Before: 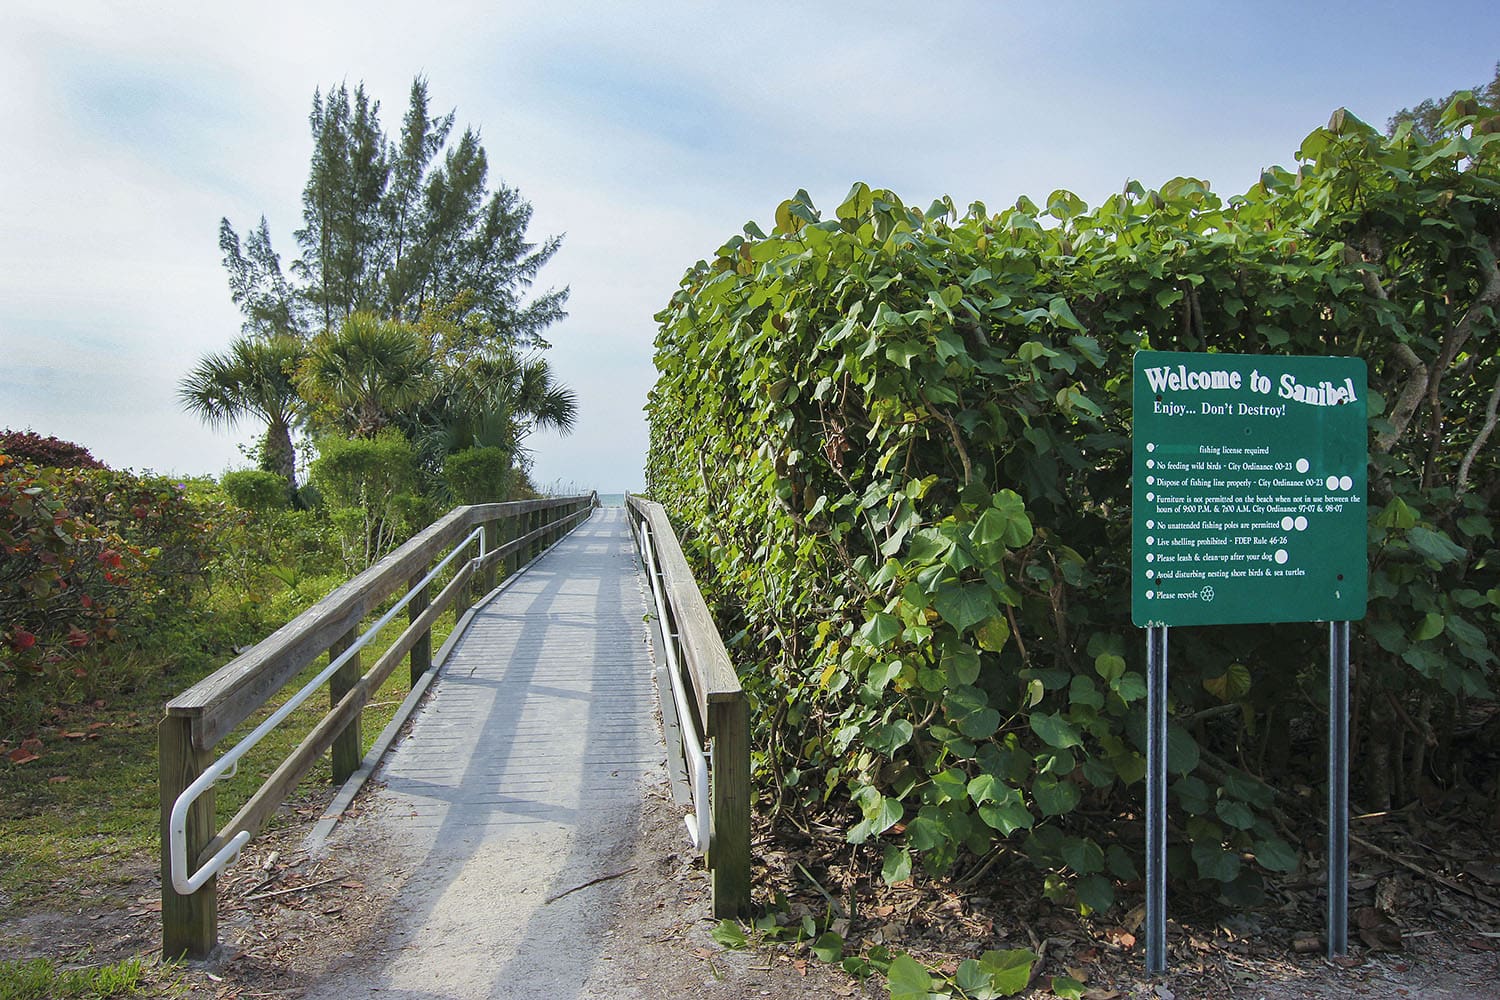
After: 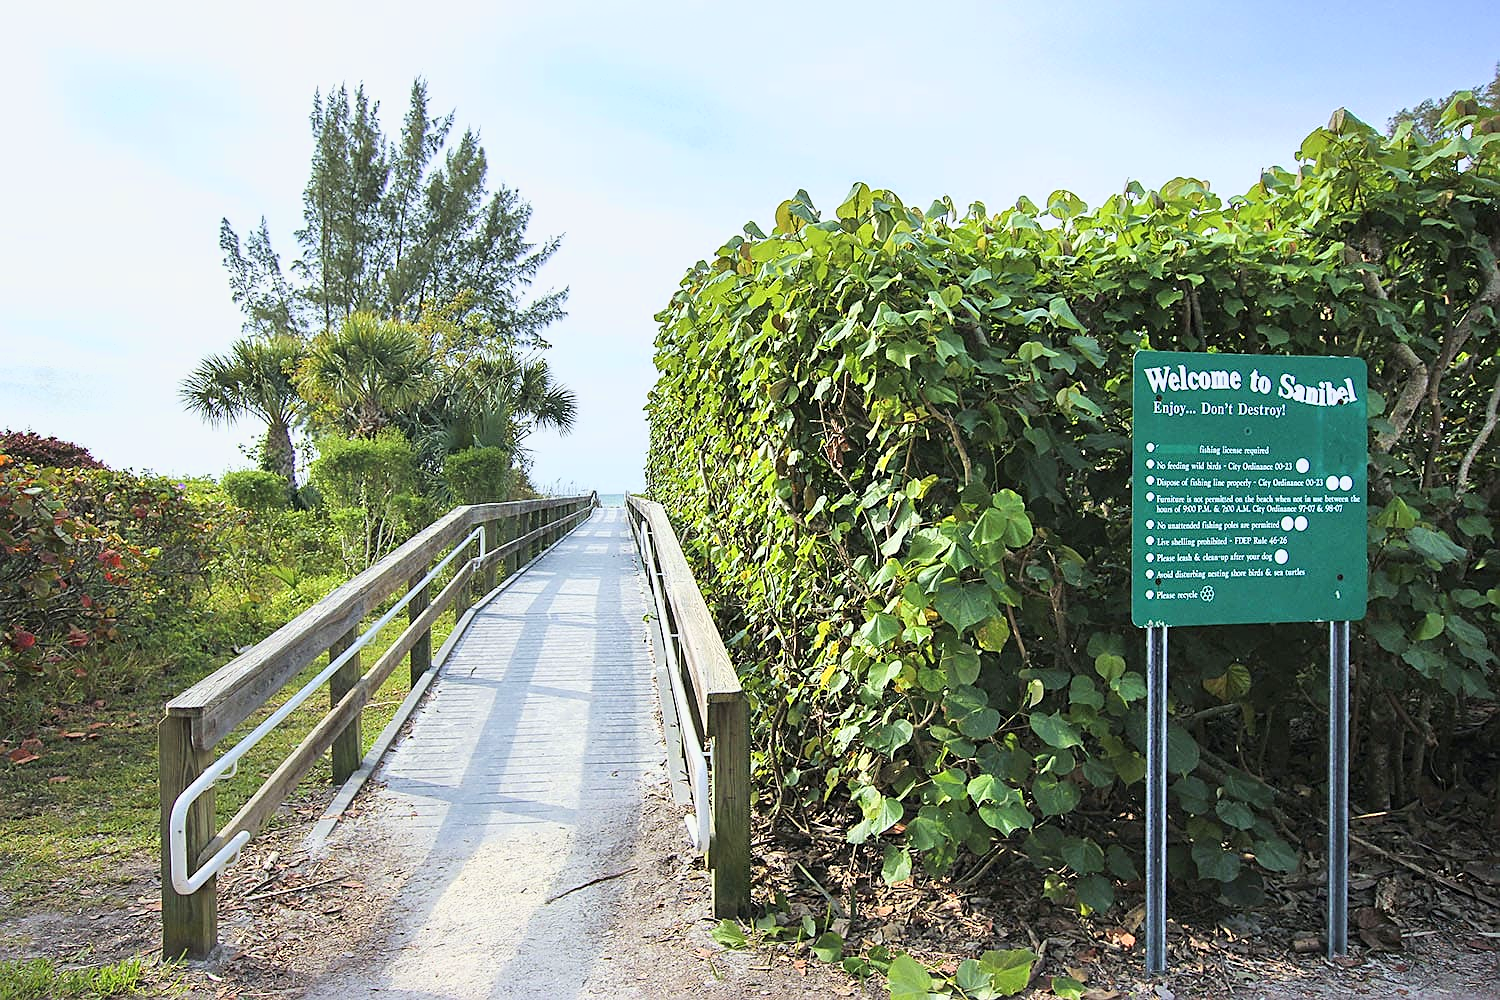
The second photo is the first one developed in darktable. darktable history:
tone curve: curves: ch0 [(0, 0) (0.55, 0.716) (0.841, 0.969)]
sharpen: on, module defaults
